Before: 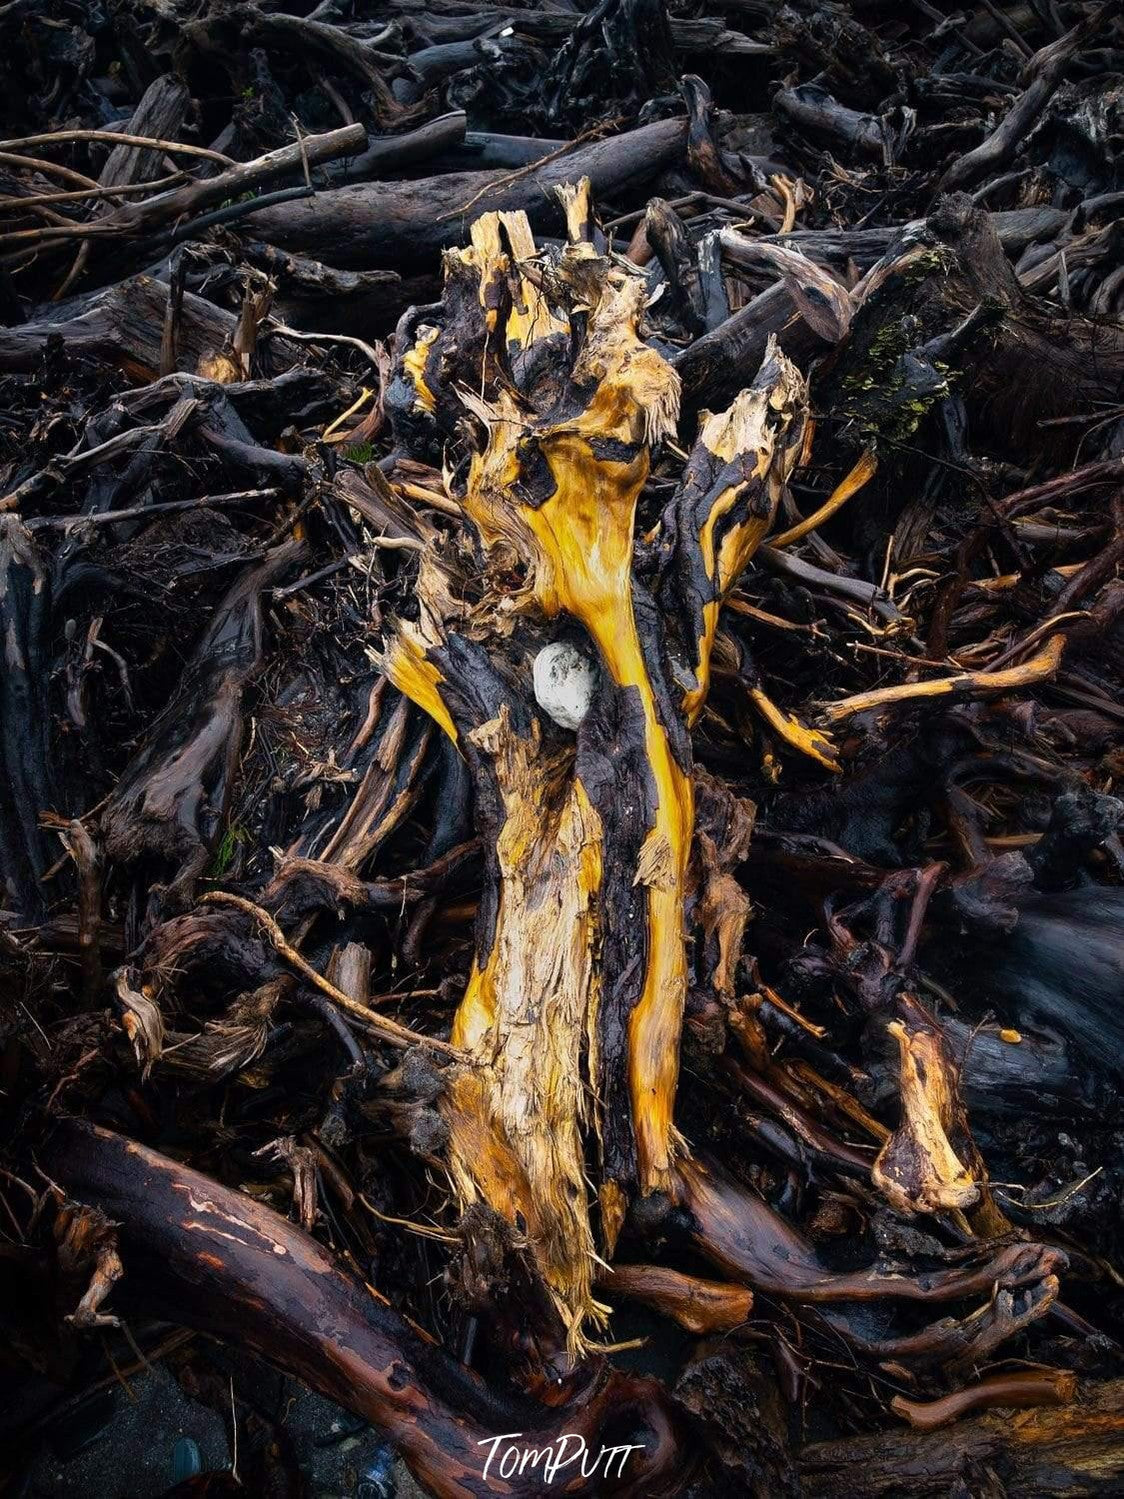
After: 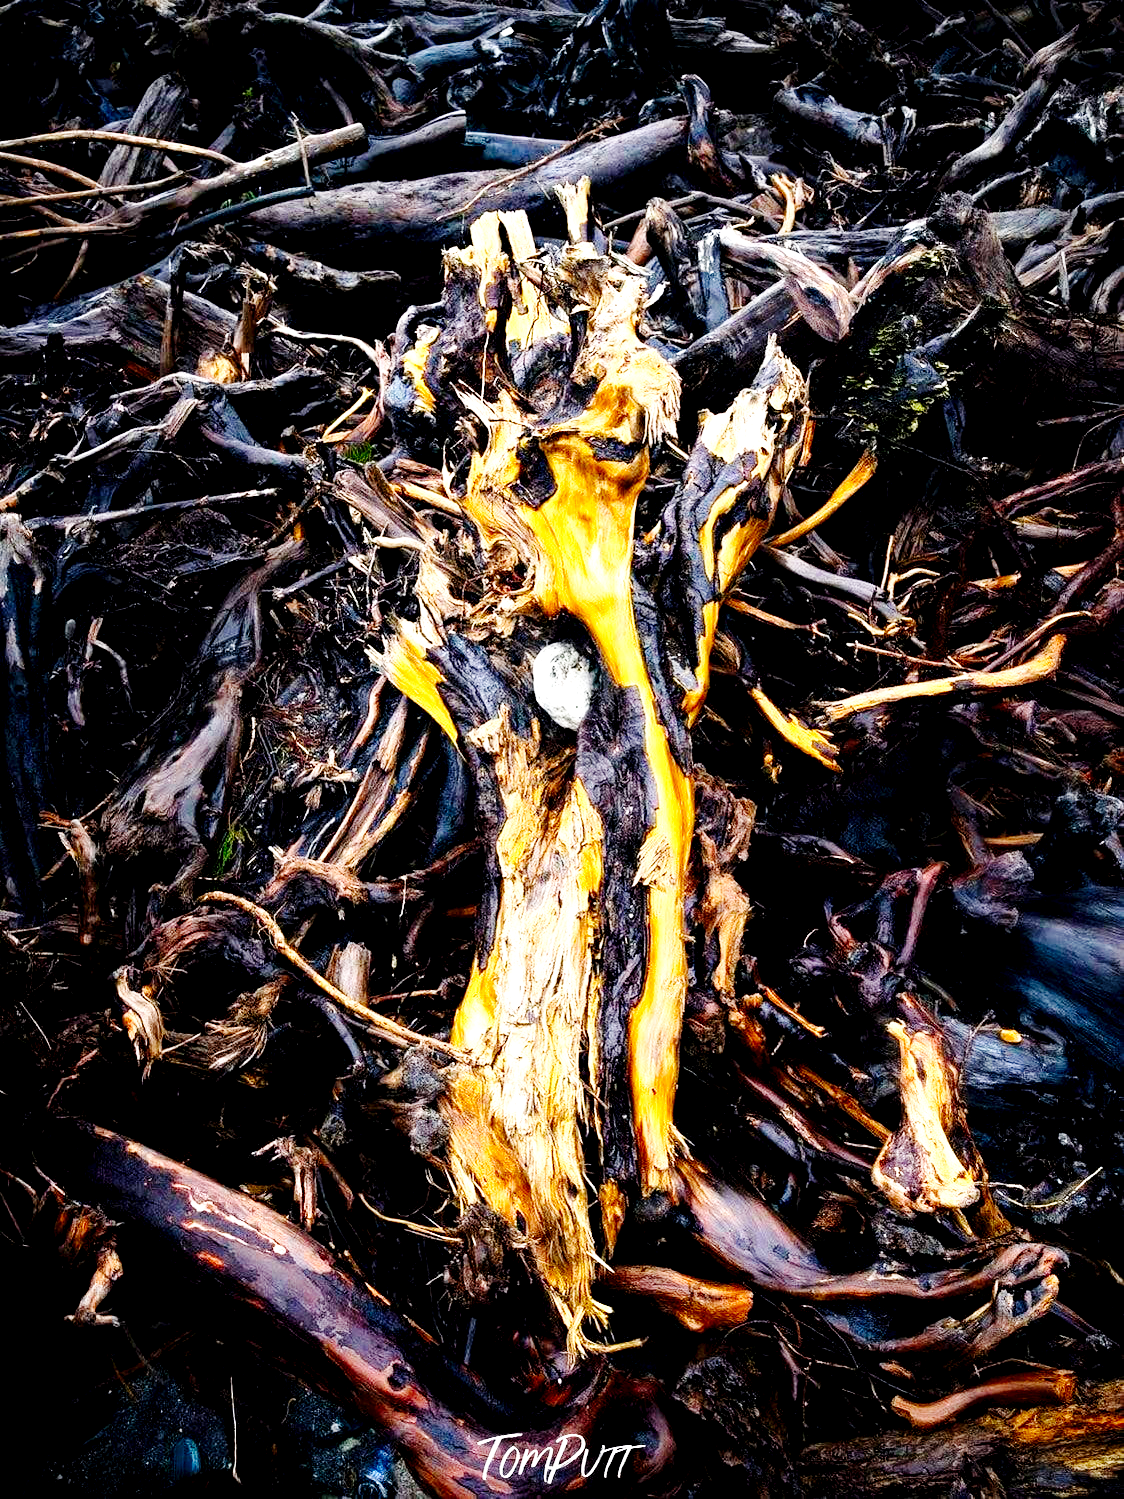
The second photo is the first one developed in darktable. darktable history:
exposure: black level correction 0.011, exposure 1.08 EV, compensate exposure bias true, compensate highlight preservation false
base curve: curves: ch0 [(0, 0) (0.036, 0.025) (0.121, 0.166) (0.206, 0.329) (0.605, 0.79) (1, 1)], preserve colors none
